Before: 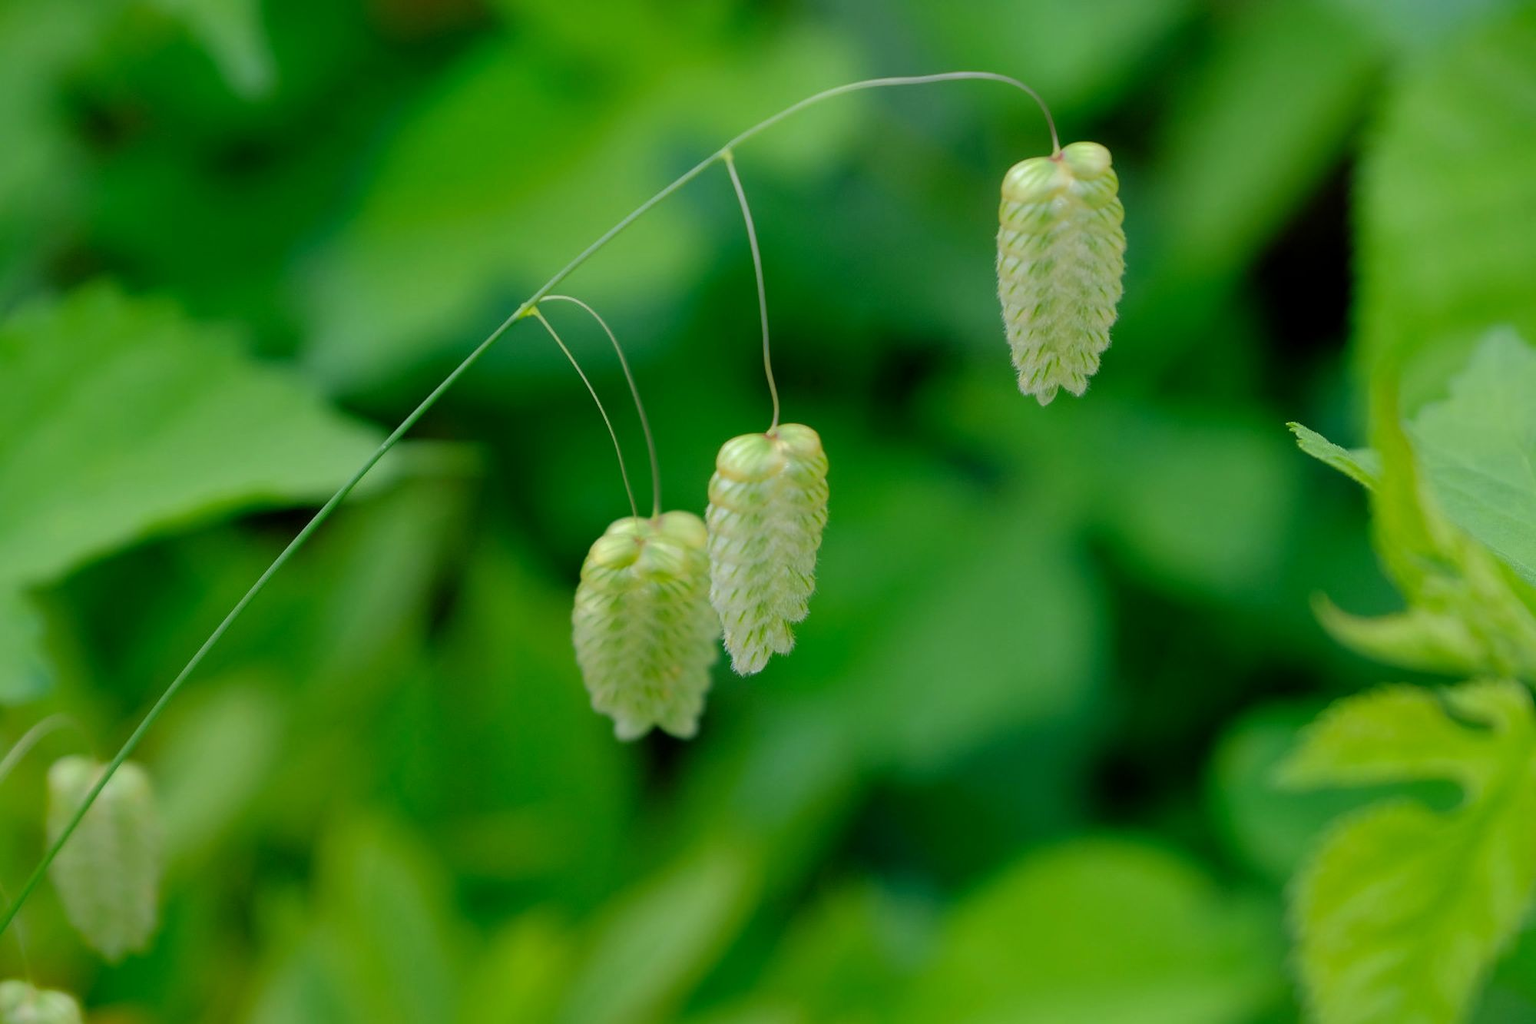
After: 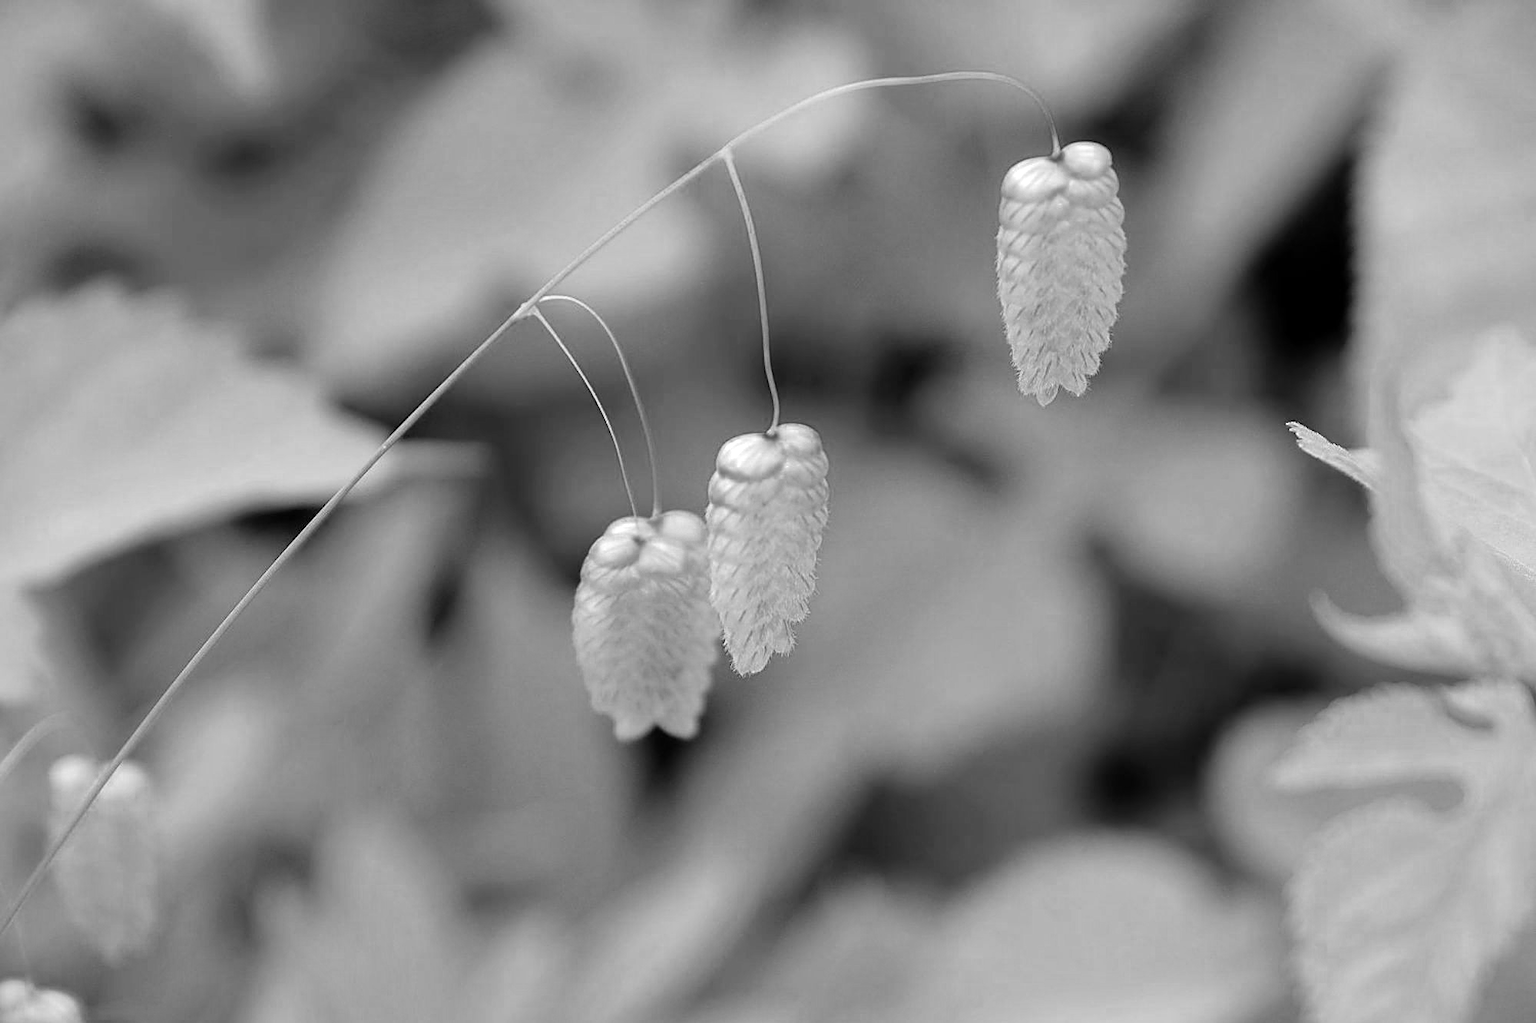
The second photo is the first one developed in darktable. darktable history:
exposure: exposure 0.212 EV, compensate exposure bias true, compensate highlight preservation false
sharpen: on, module defaults
color zones: curves: ch0 [(0.002, 0.429) (0.121, 0.212) (0.198, 0.113) (0.276, 0.344) (0.331, 0.541) (0.41, 0.56) (0.482, 0.289) (0.619, 0.227) (0.721, 0.18) (0.821, 0.435) (0.928, 0.555) (1, 0.587)]; ch1 [(0, 0) (0.143, 0) (0.286, 0) (0.429, 0) (0.571, 0) (0.714, 0) (0.857, 0)]
